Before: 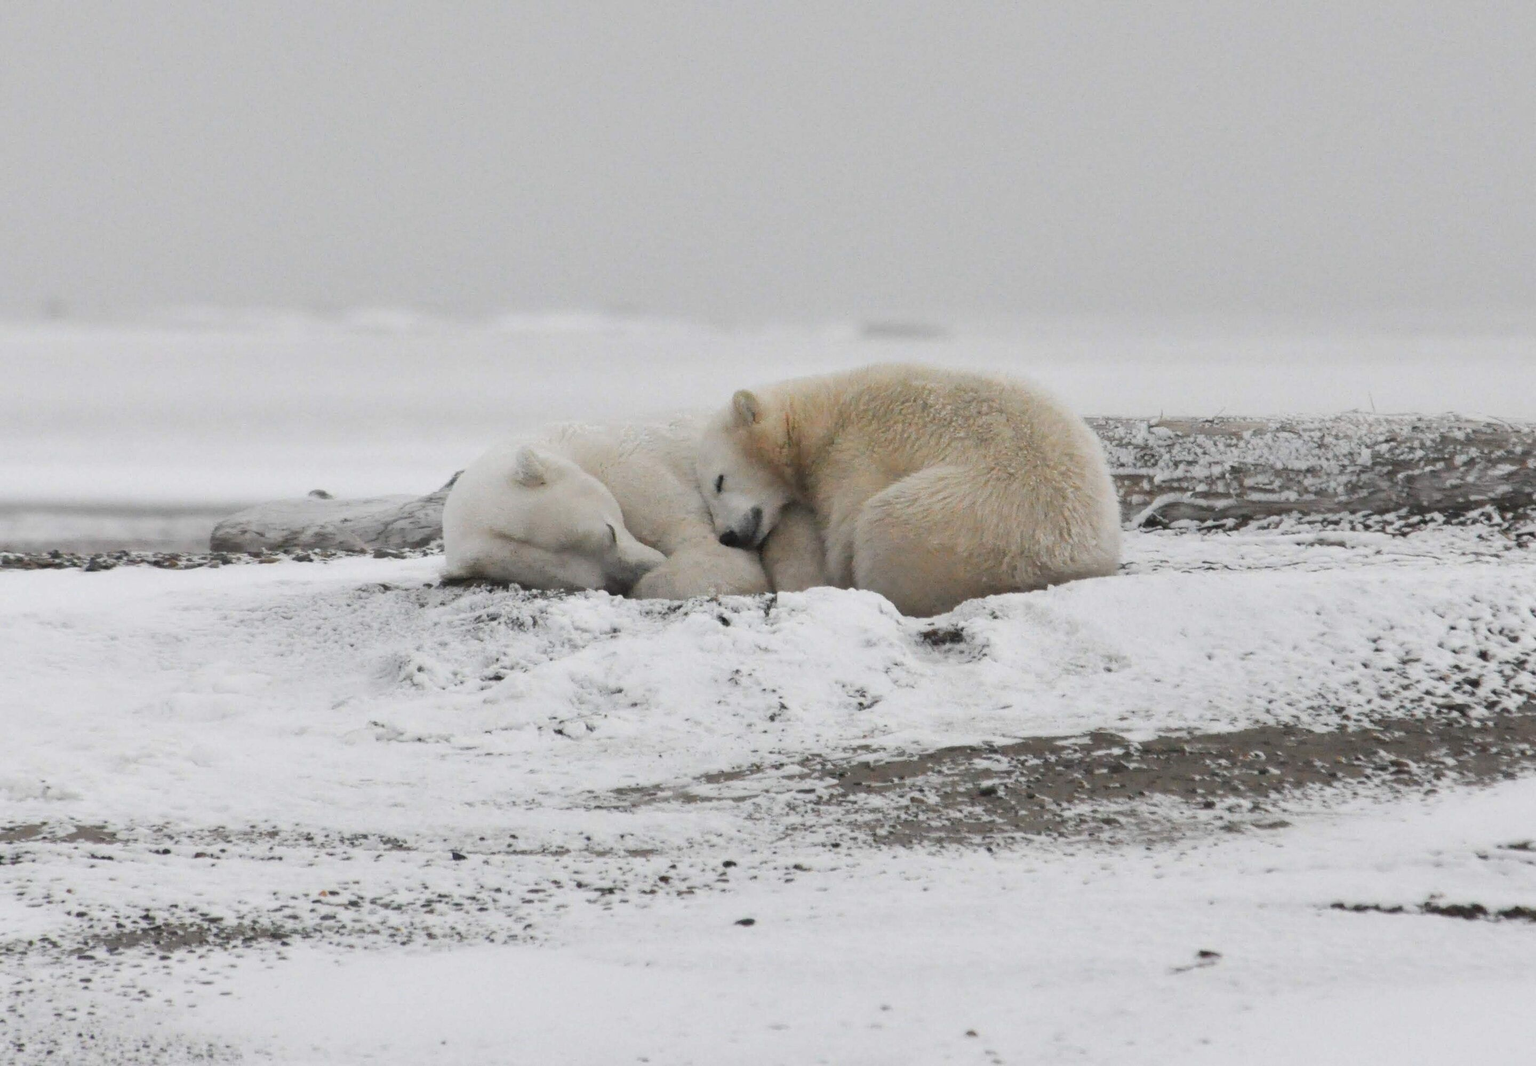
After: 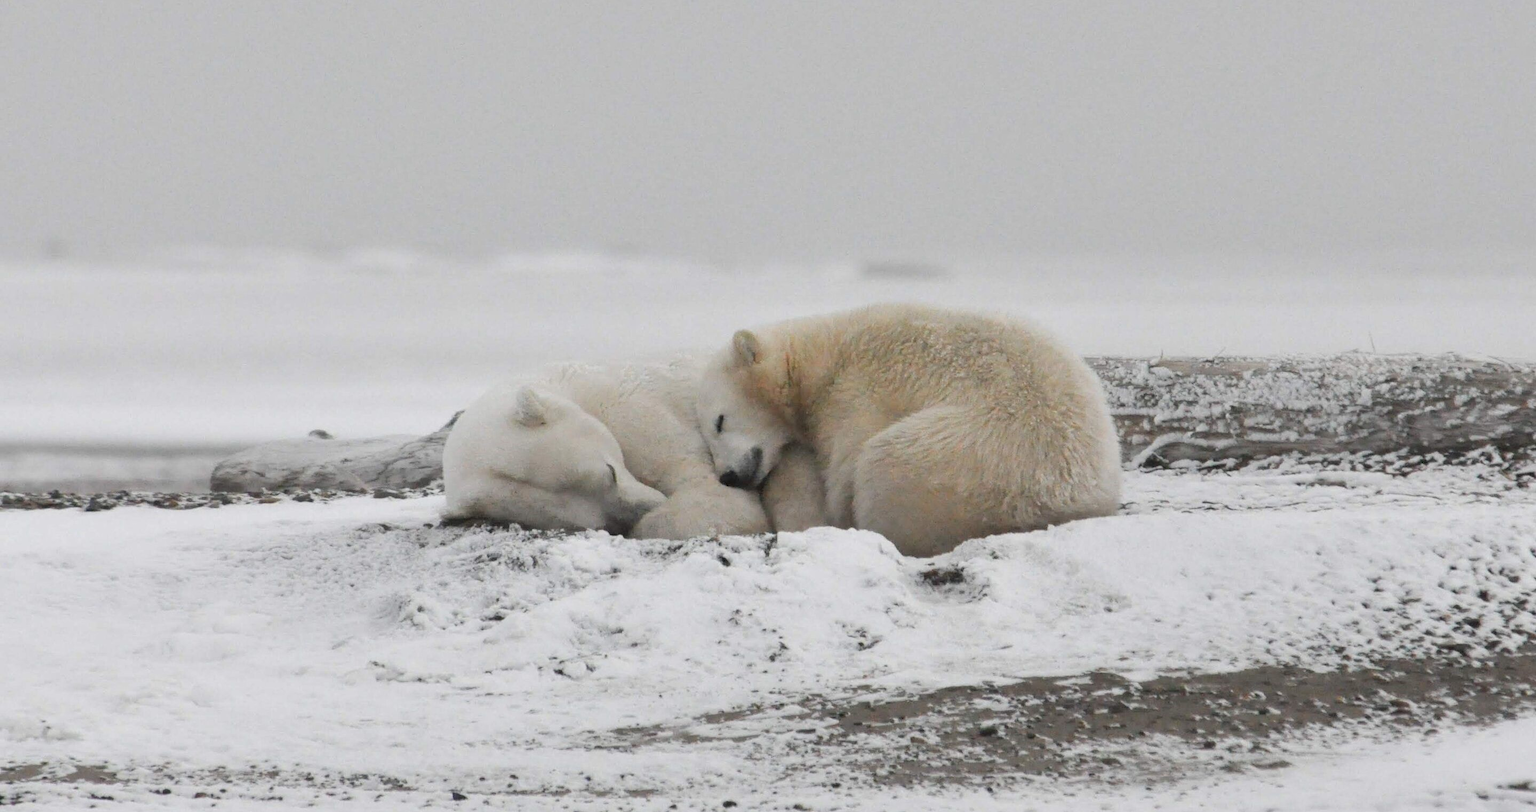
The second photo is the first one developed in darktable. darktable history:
crop: top 5.683%, bottom 18.065%
